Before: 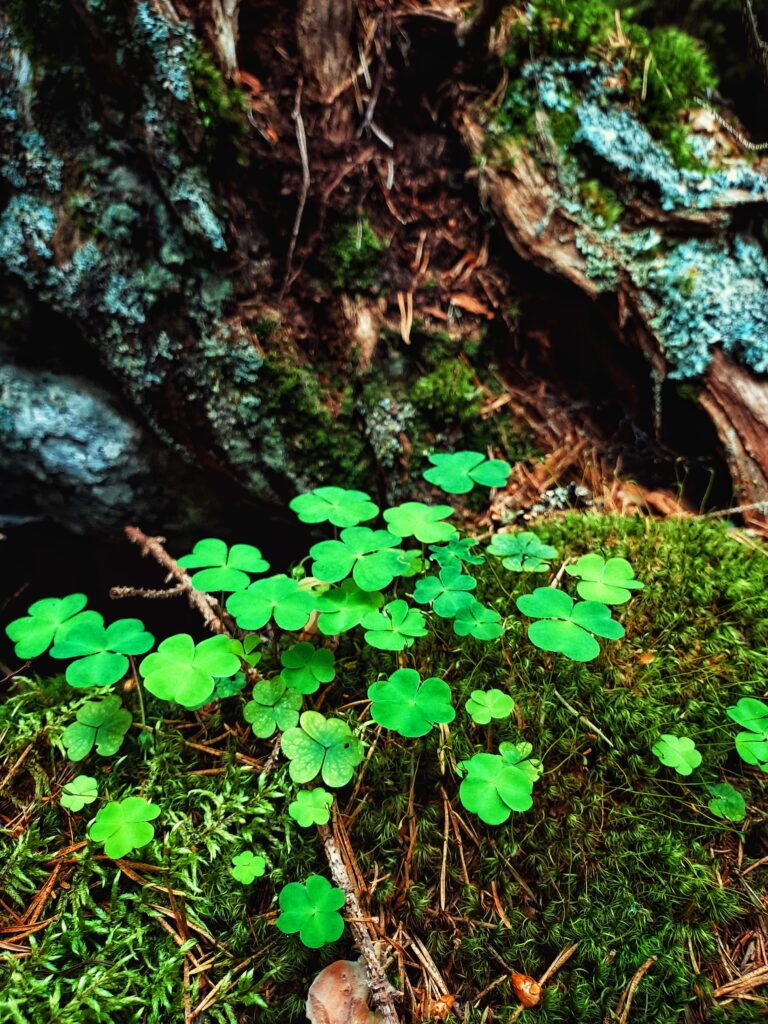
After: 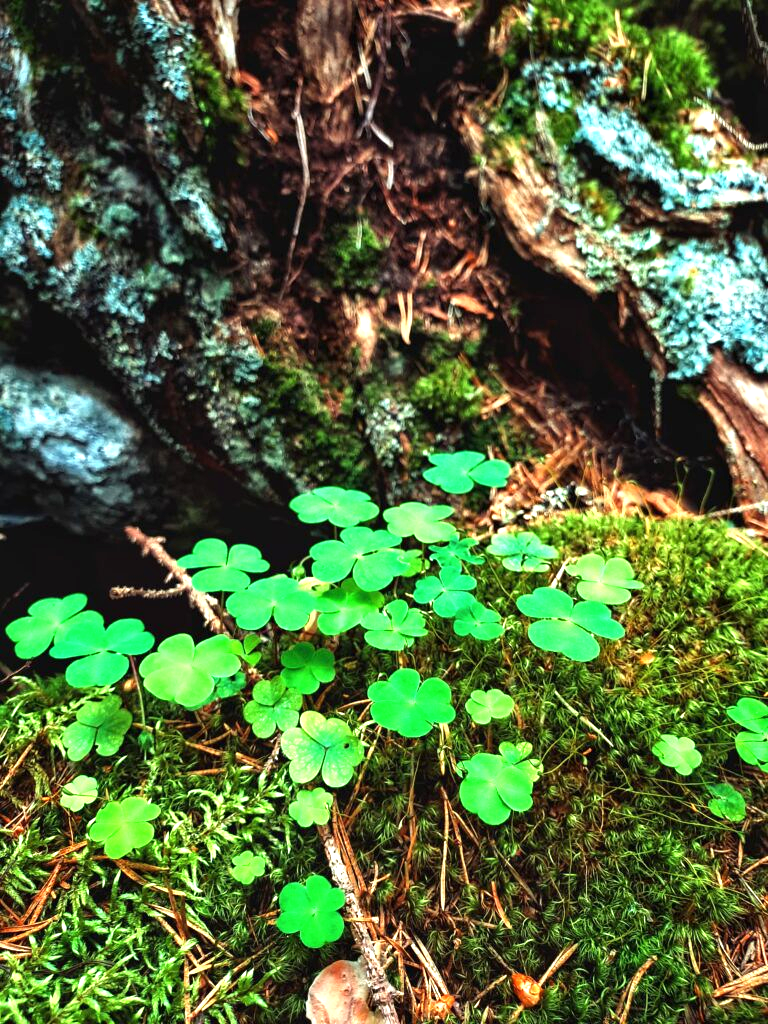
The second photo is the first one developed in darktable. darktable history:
color correction: highlights b* -0.027, saturation 0.988
exposure: exposure 1 EV, compensate highlight preservation false
